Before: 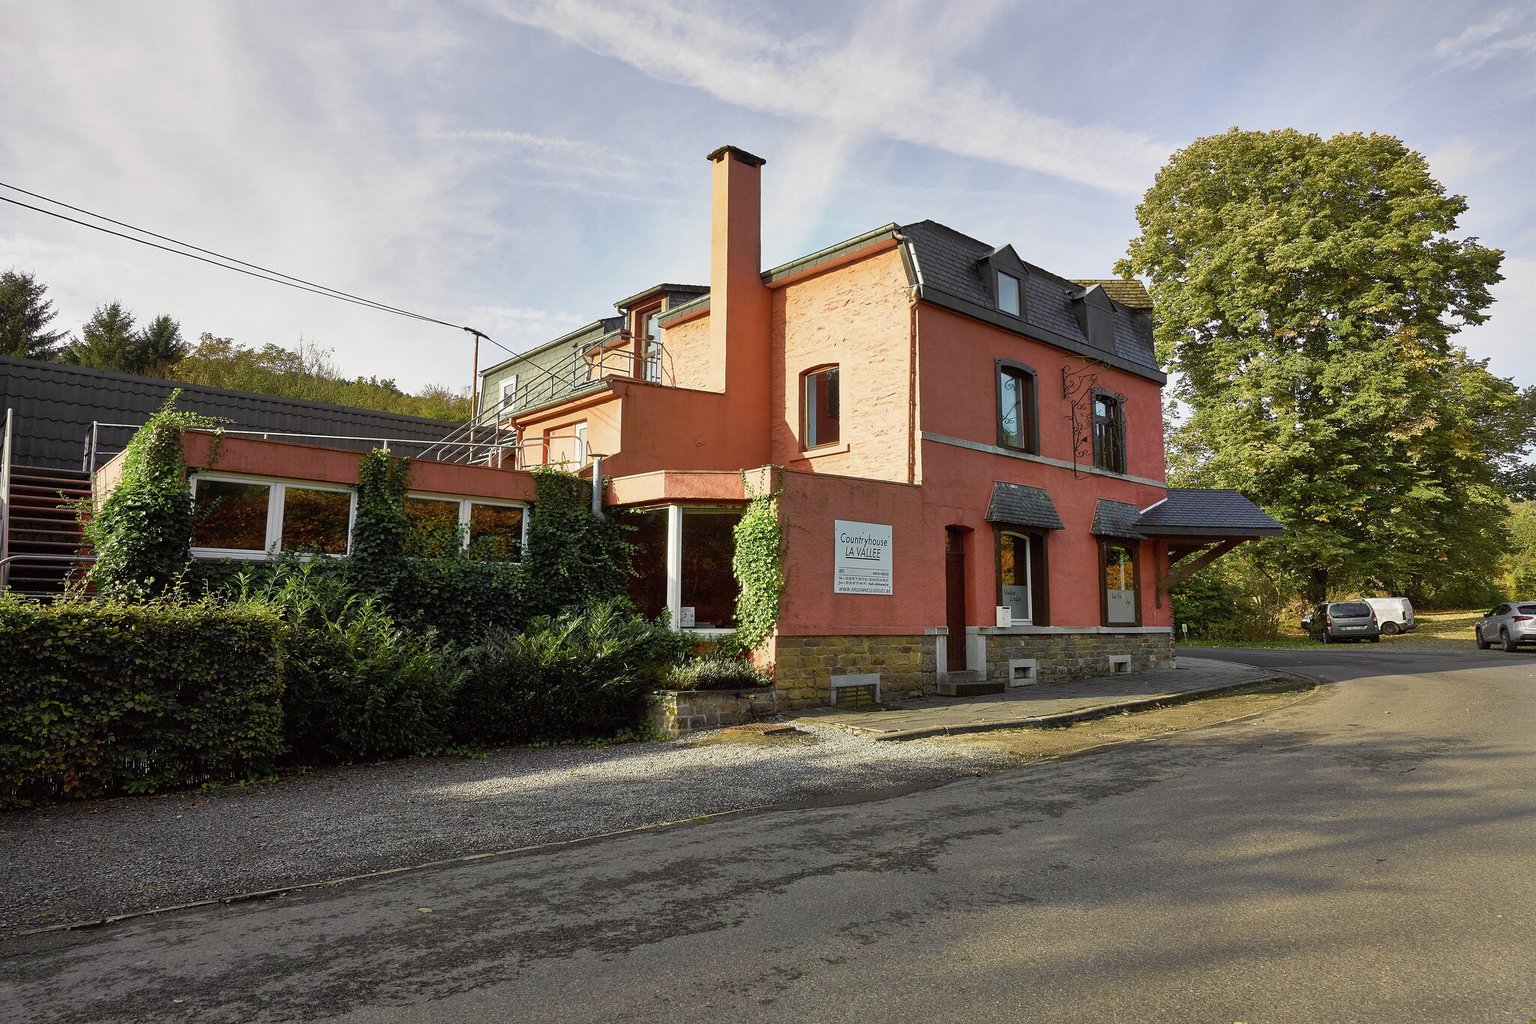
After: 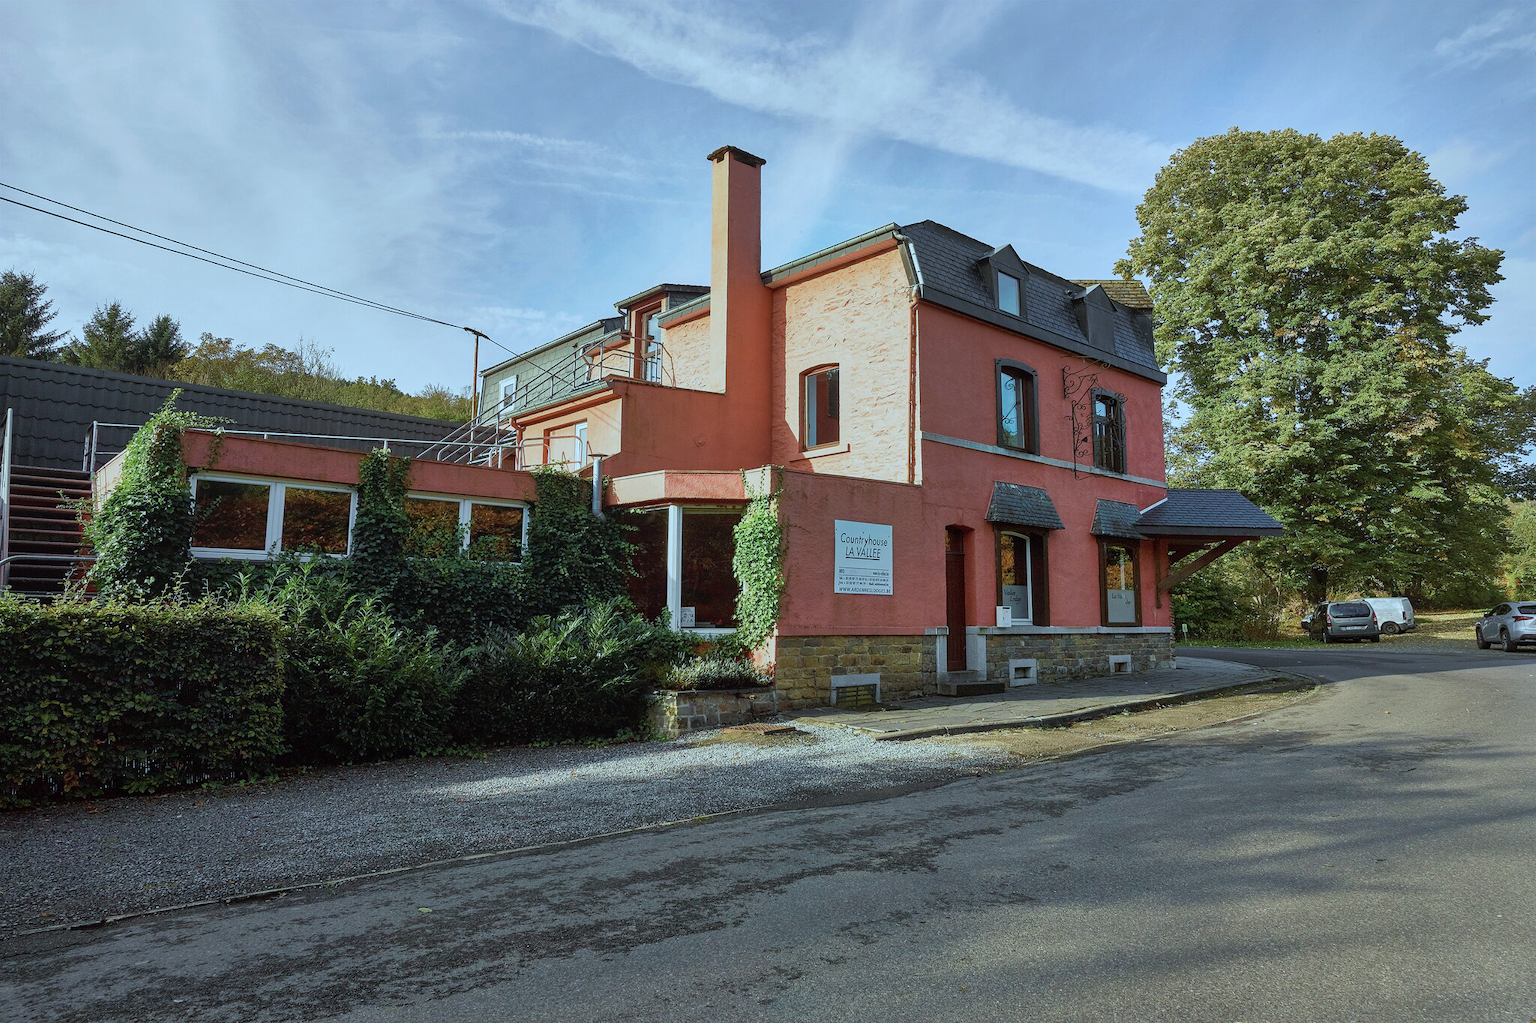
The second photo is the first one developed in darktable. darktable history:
color correction: highlights a* -9.73, highlights b* -21.22
shadows and highlights: shadows -20, white point adjustment -2, highlights -35
local contrast: detail 110%
